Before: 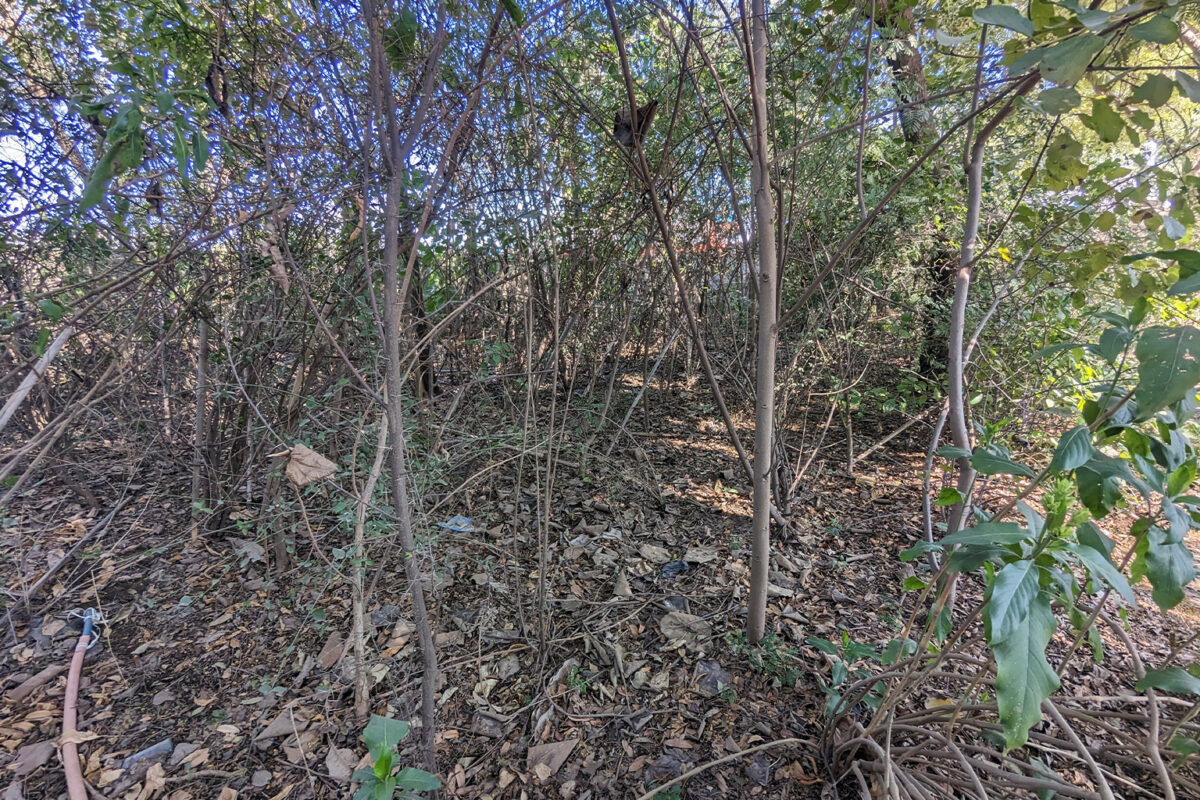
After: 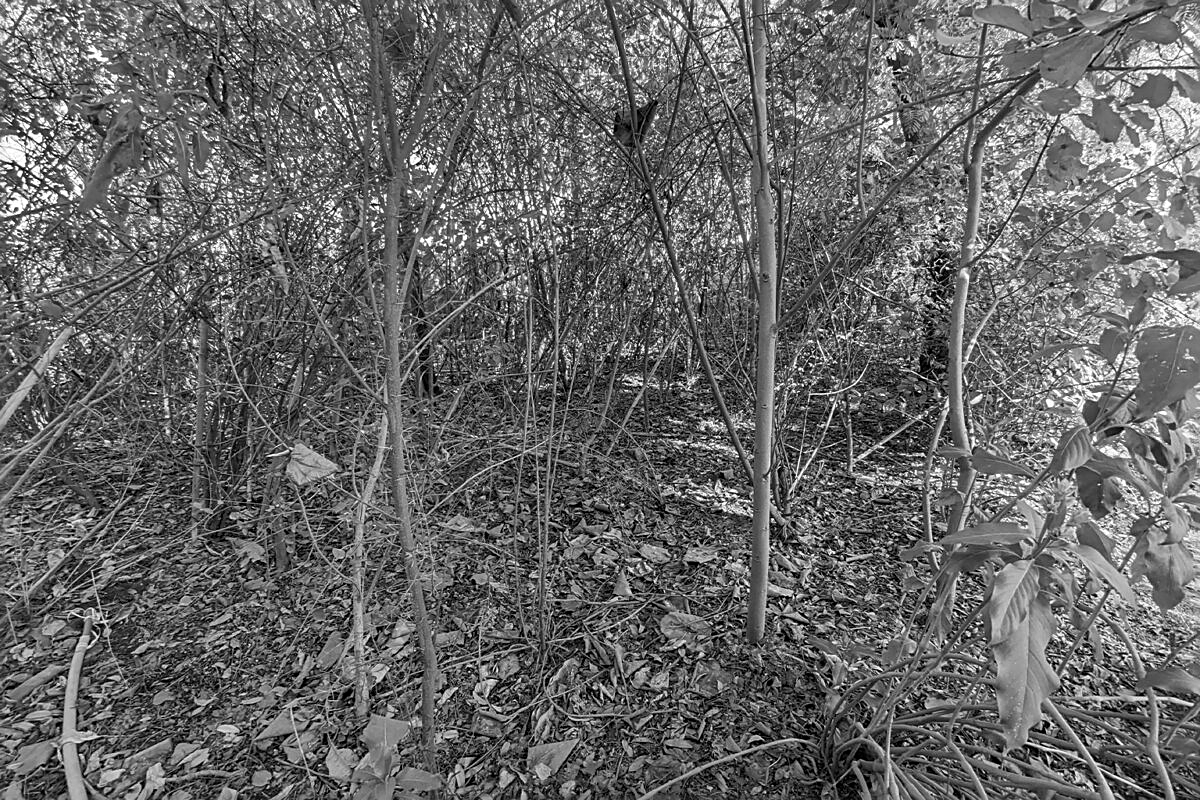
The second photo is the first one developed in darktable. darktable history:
color contrast: green-magenta contrast 0, blue-yellow contrast 0
sharpen: on, module defaults
